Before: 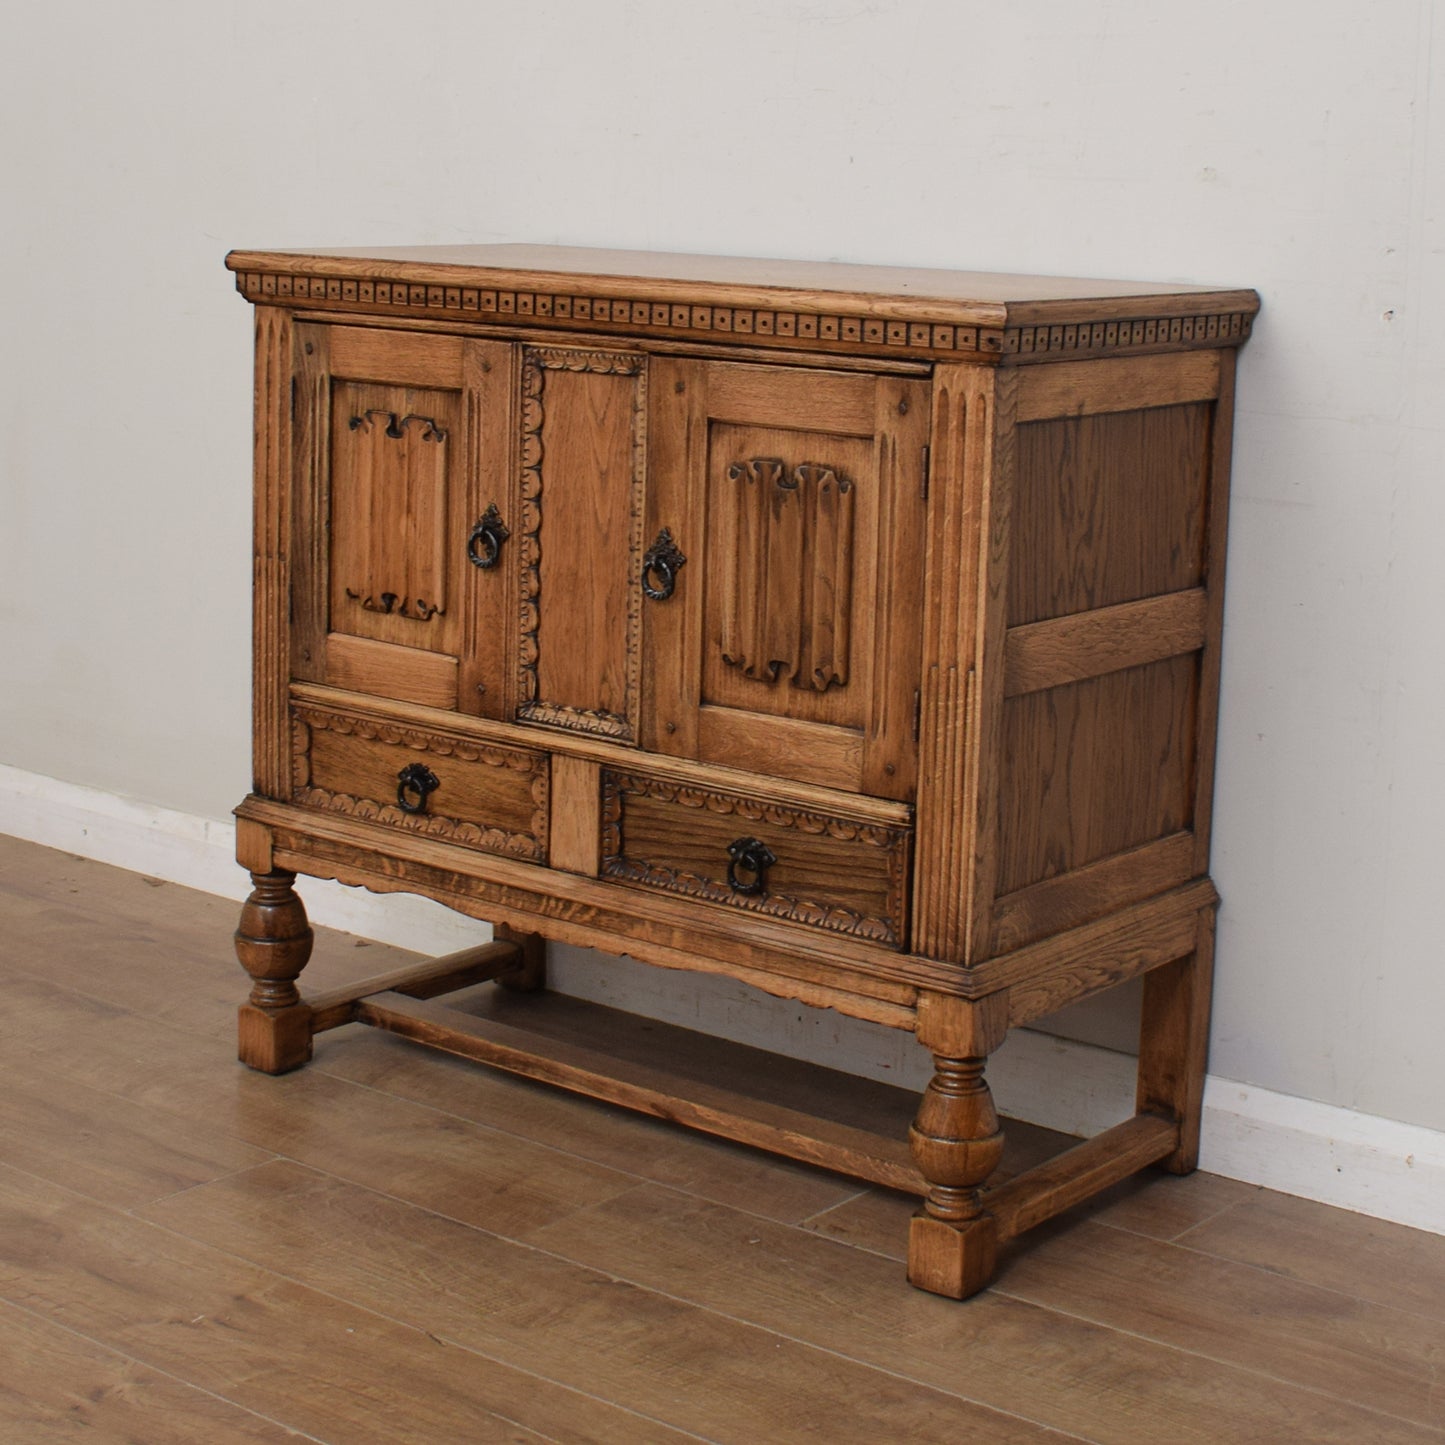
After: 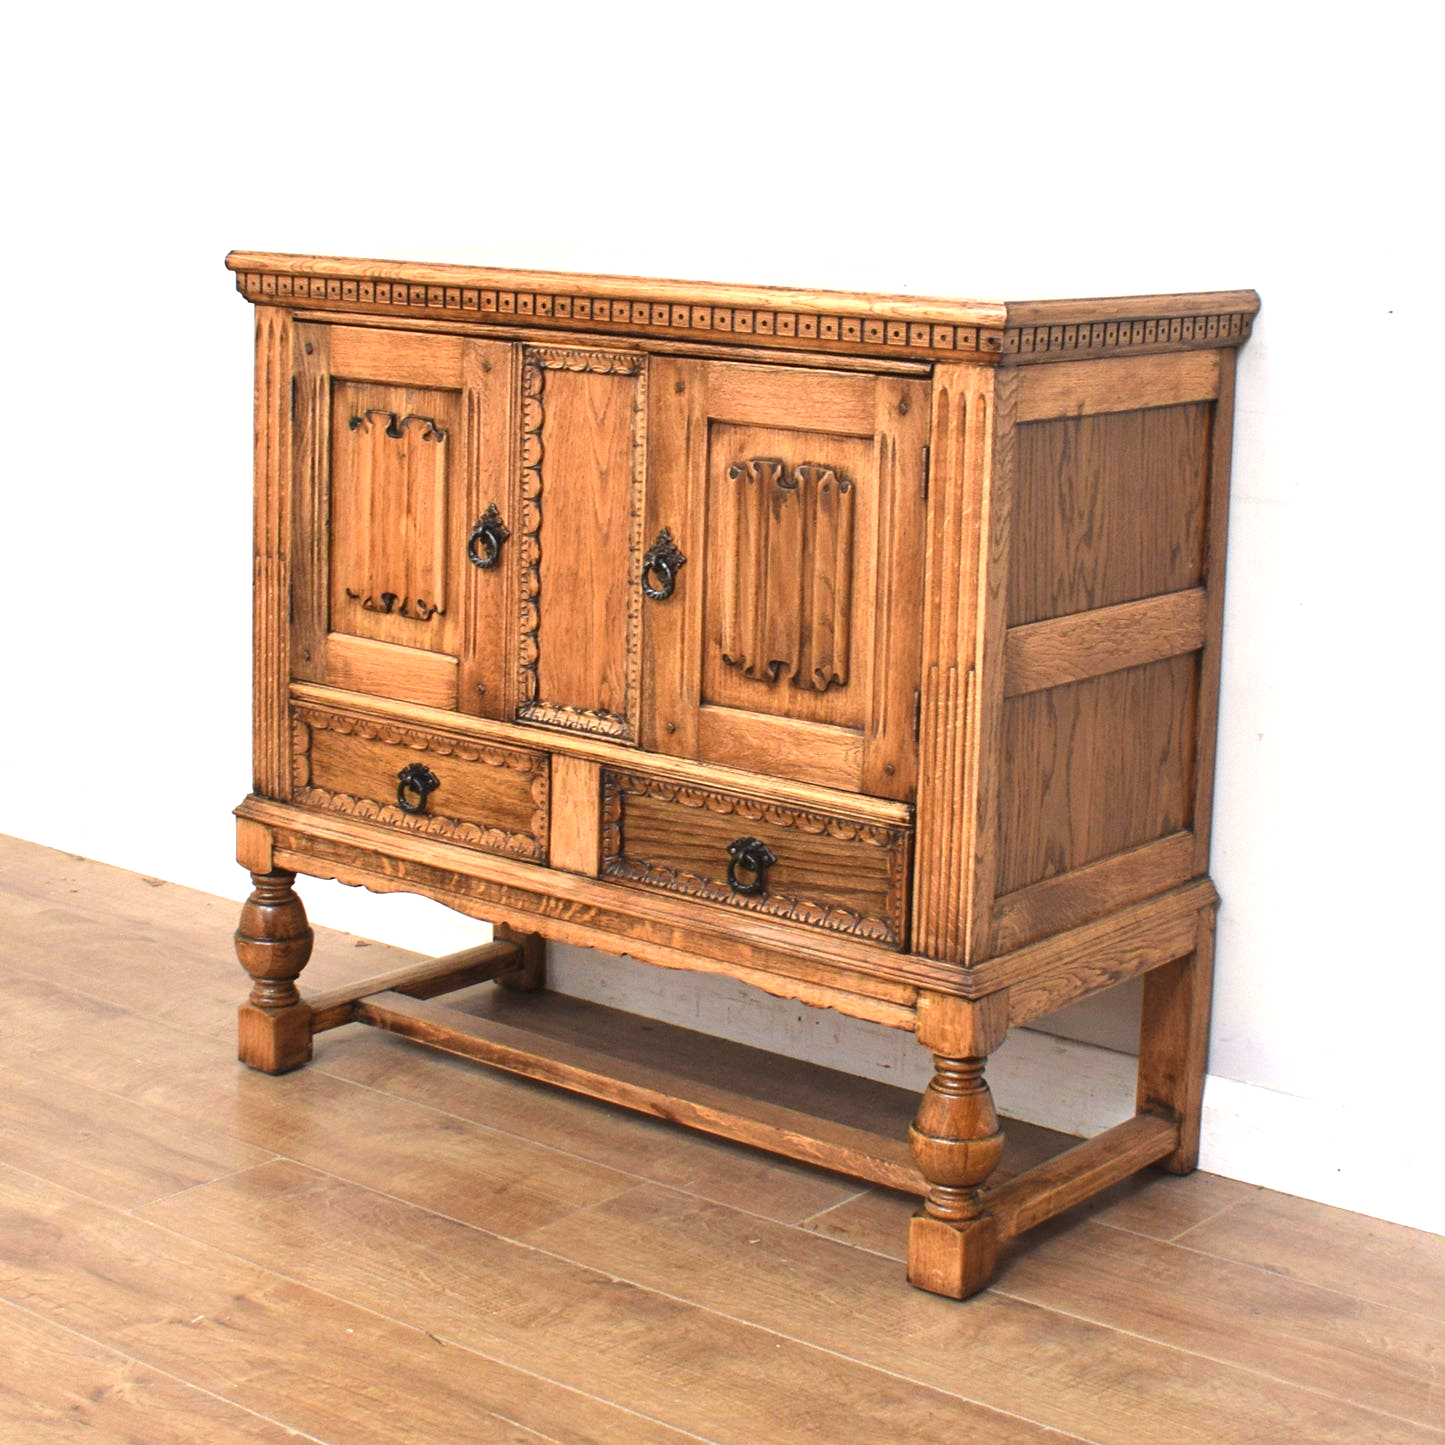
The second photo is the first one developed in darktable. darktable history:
exposure: black level correction 0, exposure 1.491 EV, compensate exposure bias true, compensate highlight preservation false
